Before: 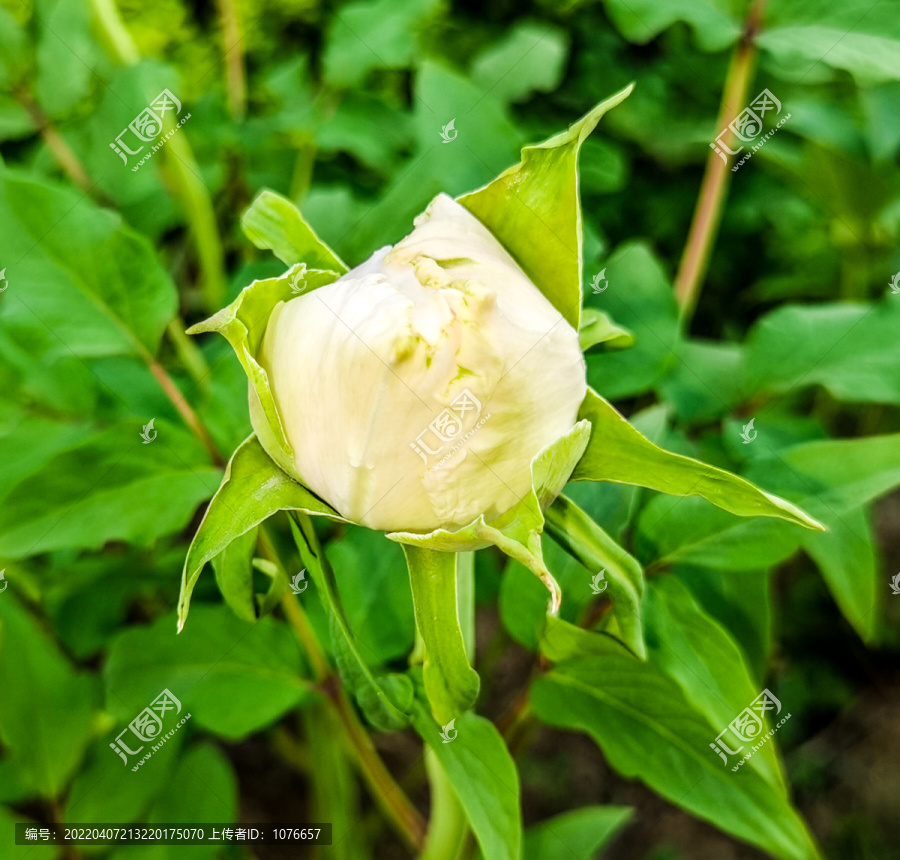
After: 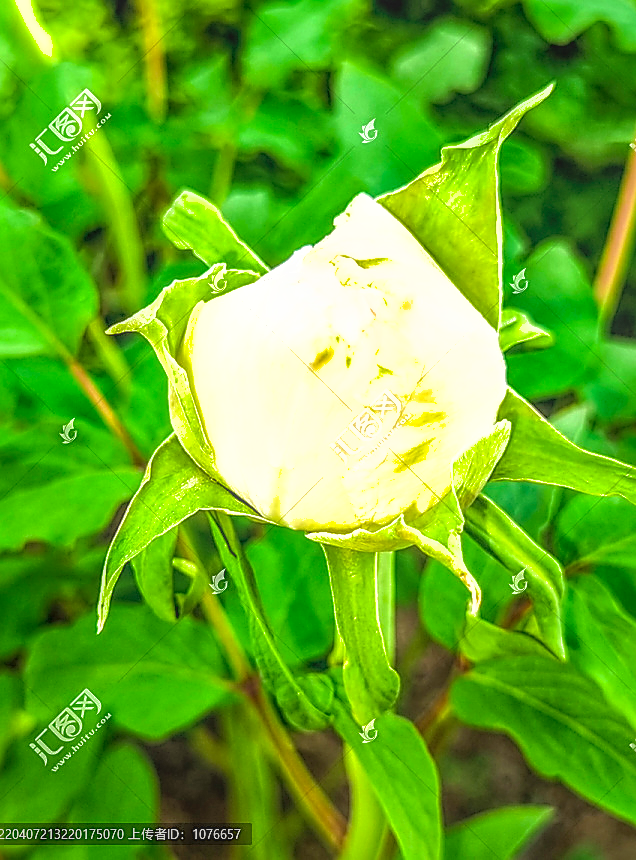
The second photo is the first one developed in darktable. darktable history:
exposure: exposure 0.643 EV, compensate highlight preservation false
contrast brightness saturation: contrast 0.043, saturation 0.156
shadows and highlights: on, module defaults
local contrast: highlights 66%, shadows 34%, detail 166%, midtone range 0.2
crop and rotate: left 8.965%, right 20.313%
sharpen: radius 1.422, amount 1.267, threshold 0.735
